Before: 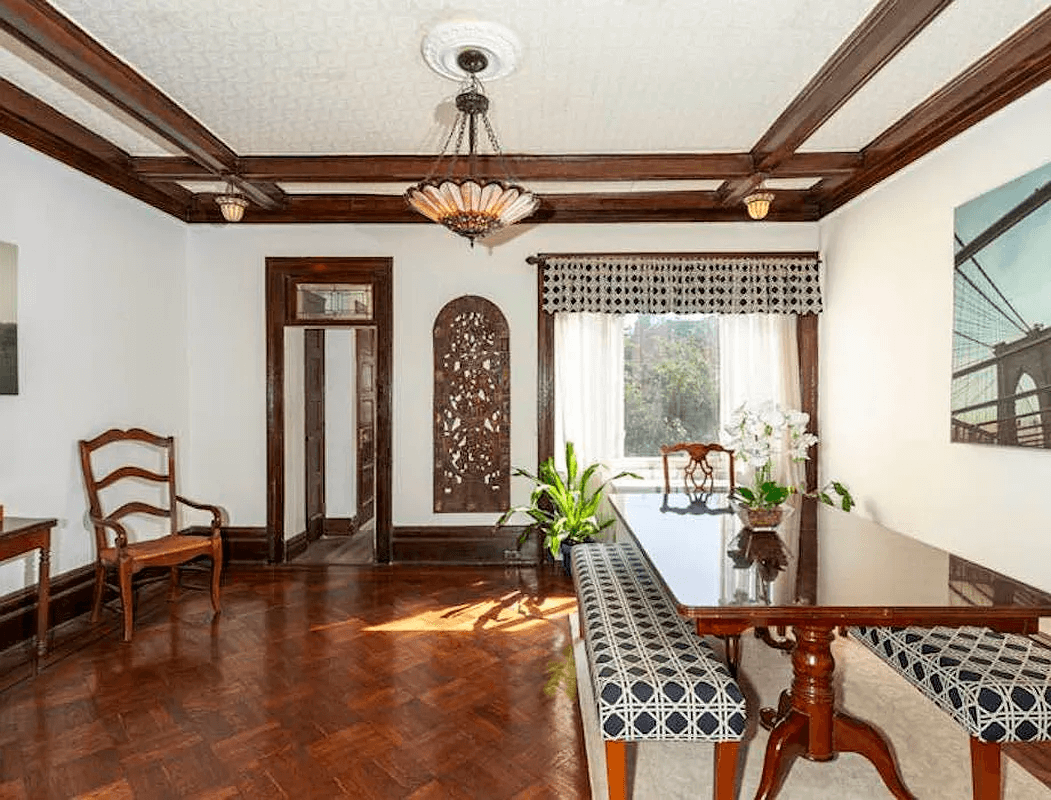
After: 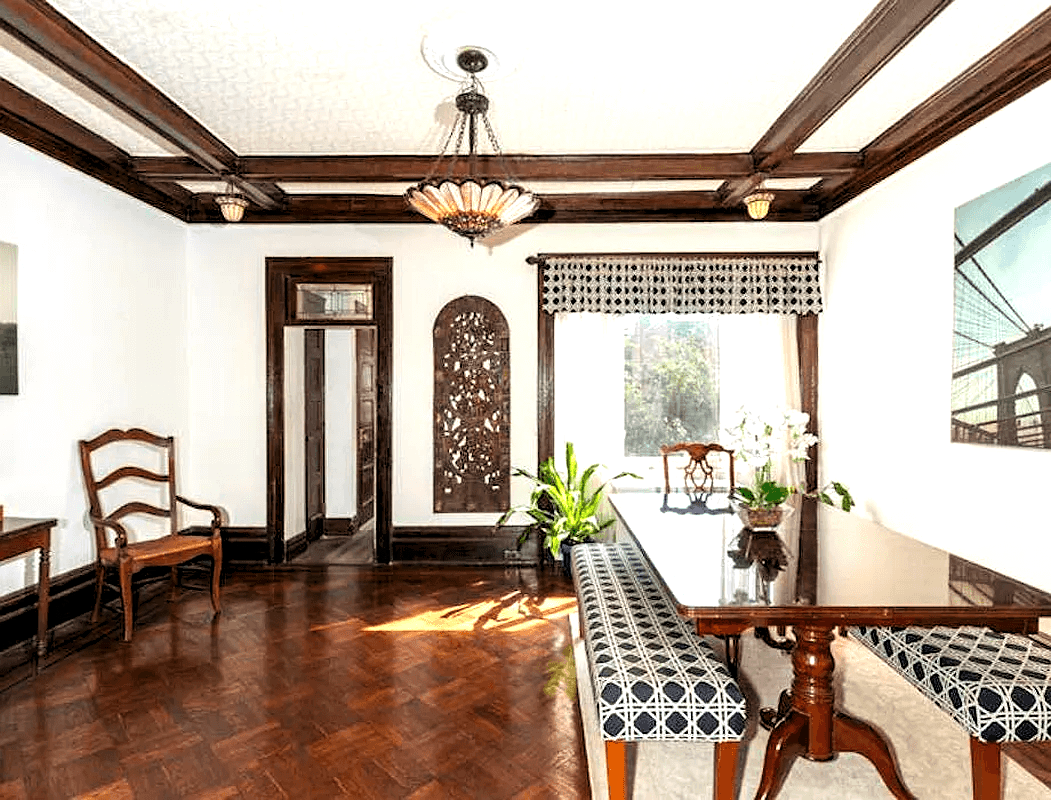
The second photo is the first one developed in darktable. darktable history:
tone equalizer: -8 EV -0.399 EV, -7 EV -0.423 EV, -6 EV -0.307 EV, -5 EV -0.262 EV, -3 EV 0.219 EV, -2 EV 0.351 EV, -1 EV 0.363 EV, +0 EV 0.389 EV
levels: levels [0.062, 0.494, 0.925]
